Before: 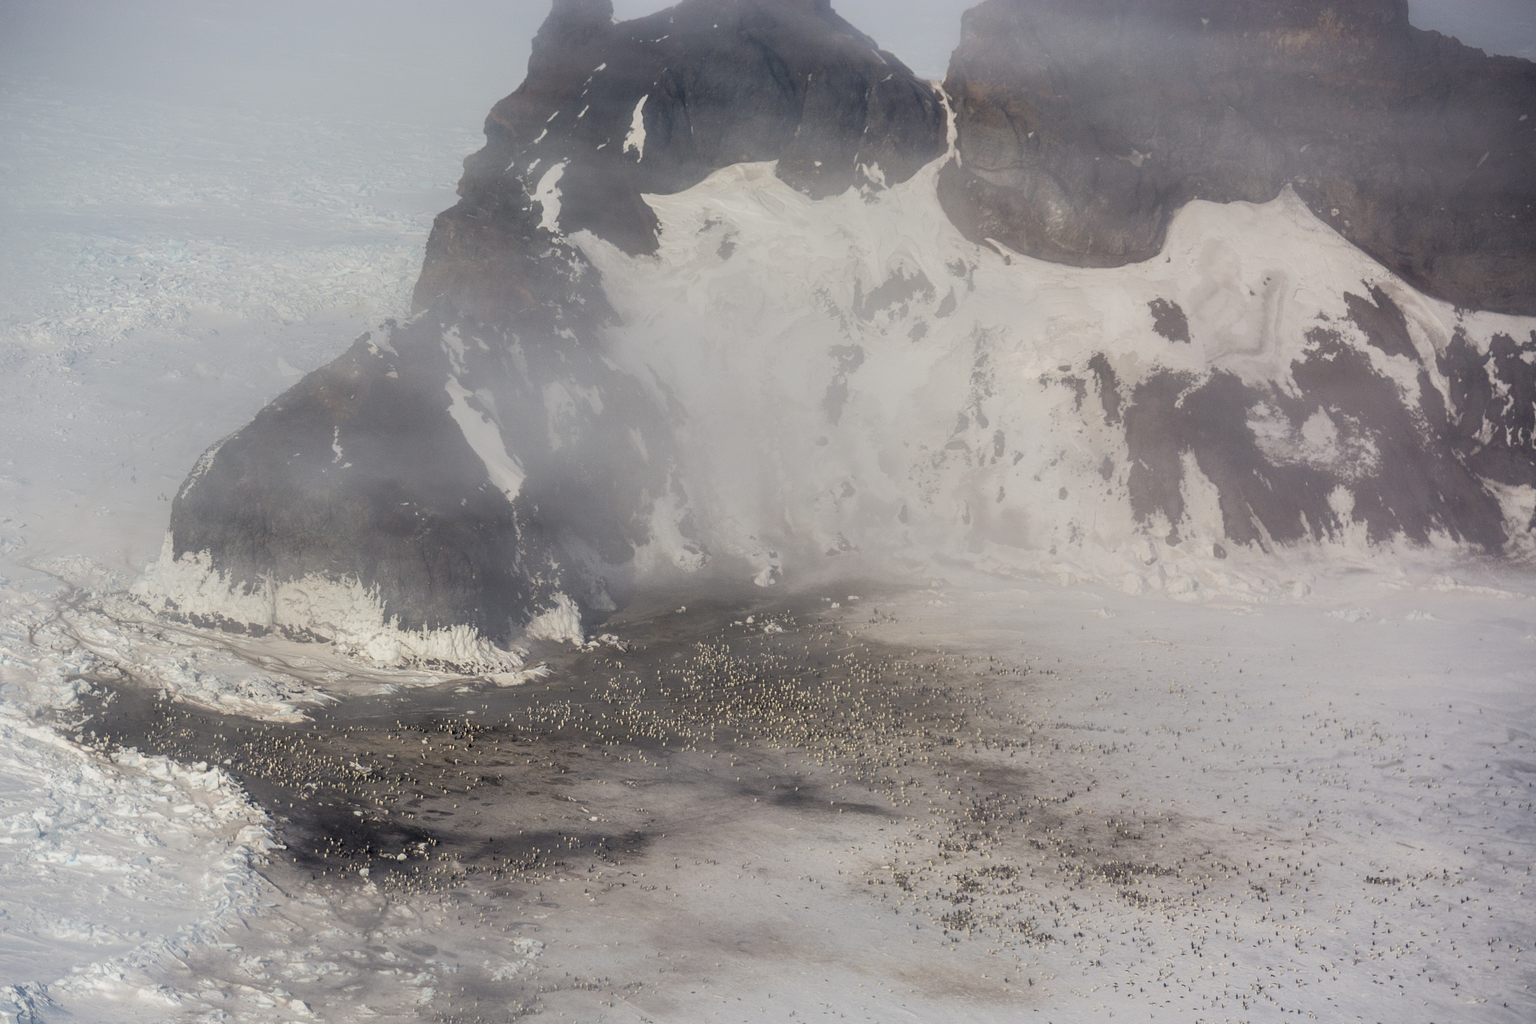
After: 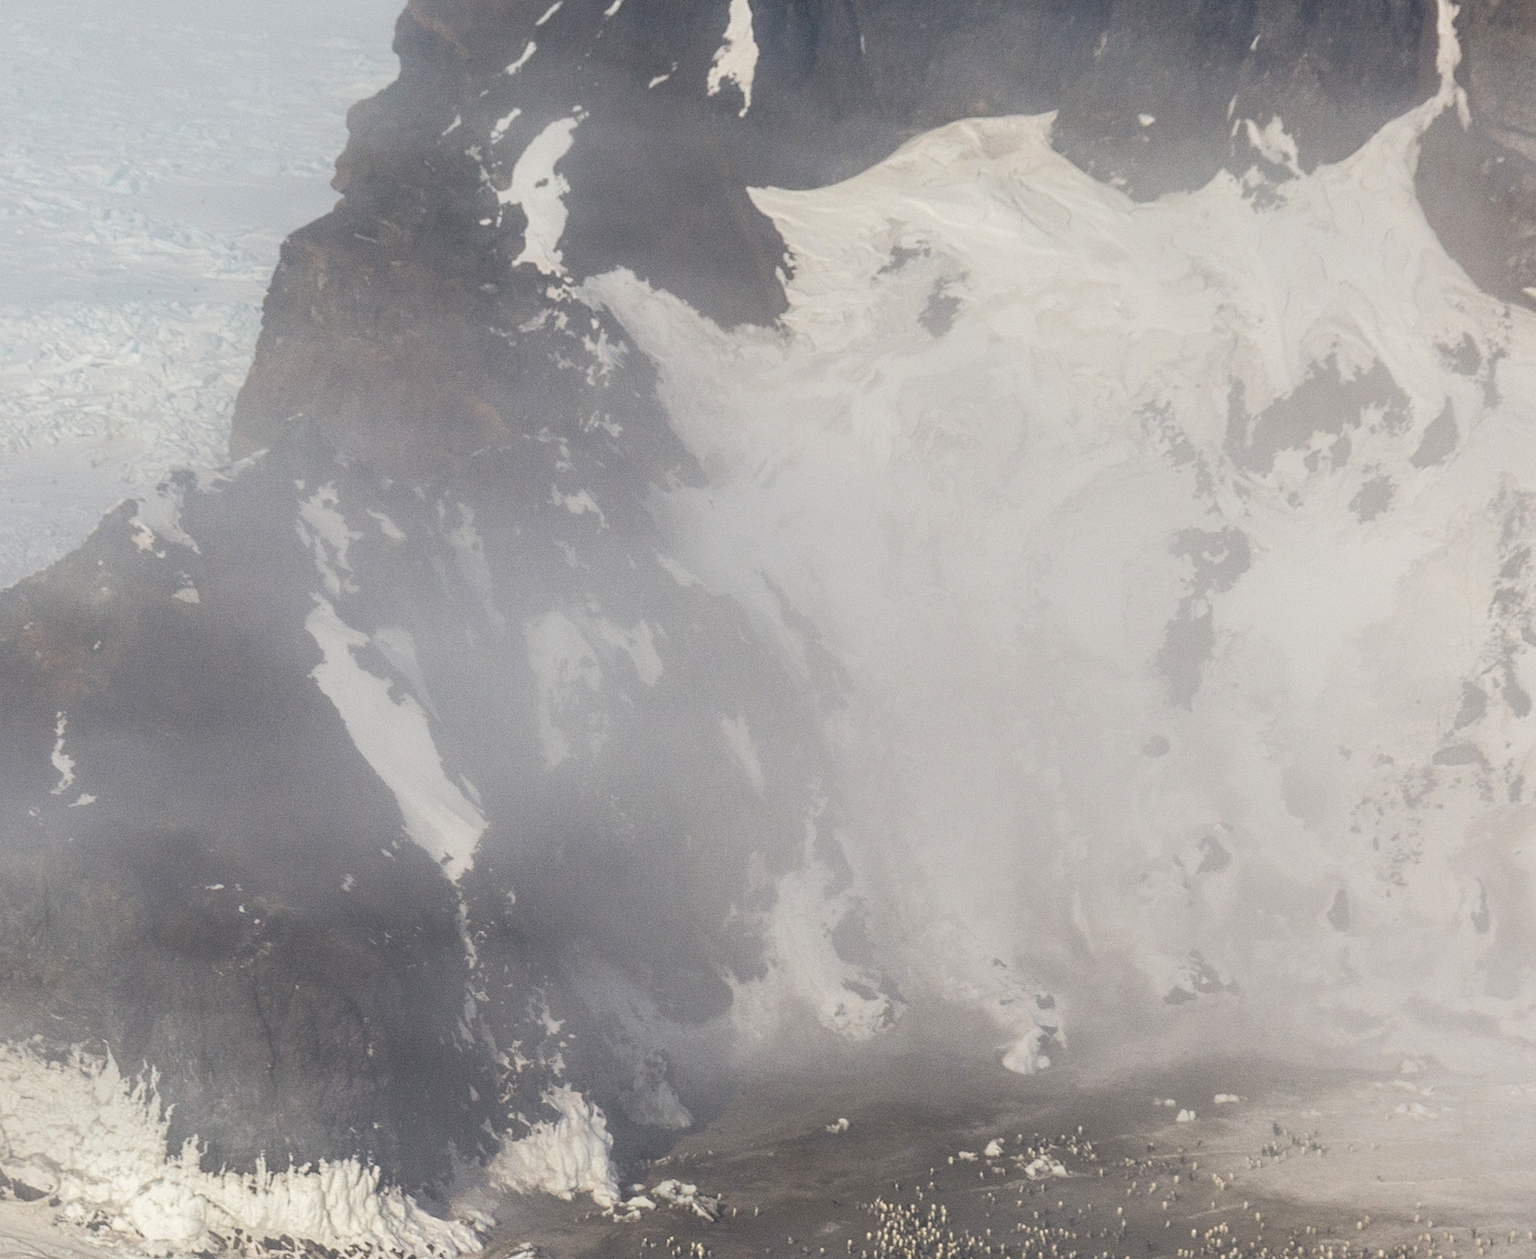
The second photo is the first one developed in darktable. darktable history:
crop: left 20.151%, top 10.826%, right 35.499%, bottom 34.608%
exposure: exposure 0.3 EV, compensate highlight preservation false
